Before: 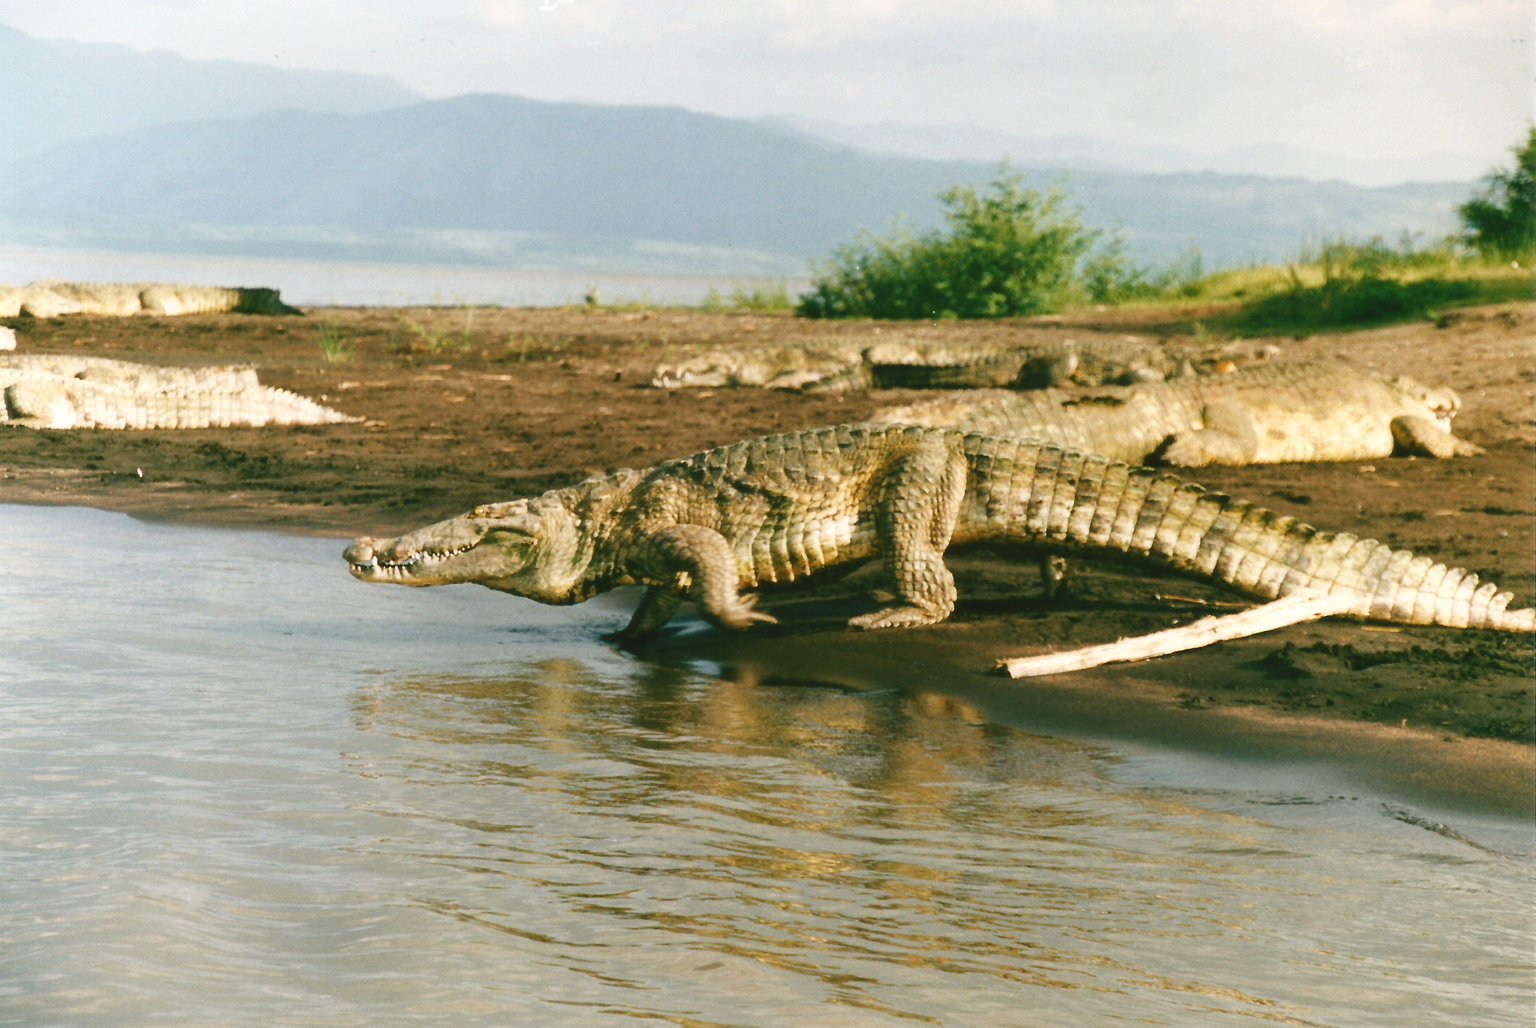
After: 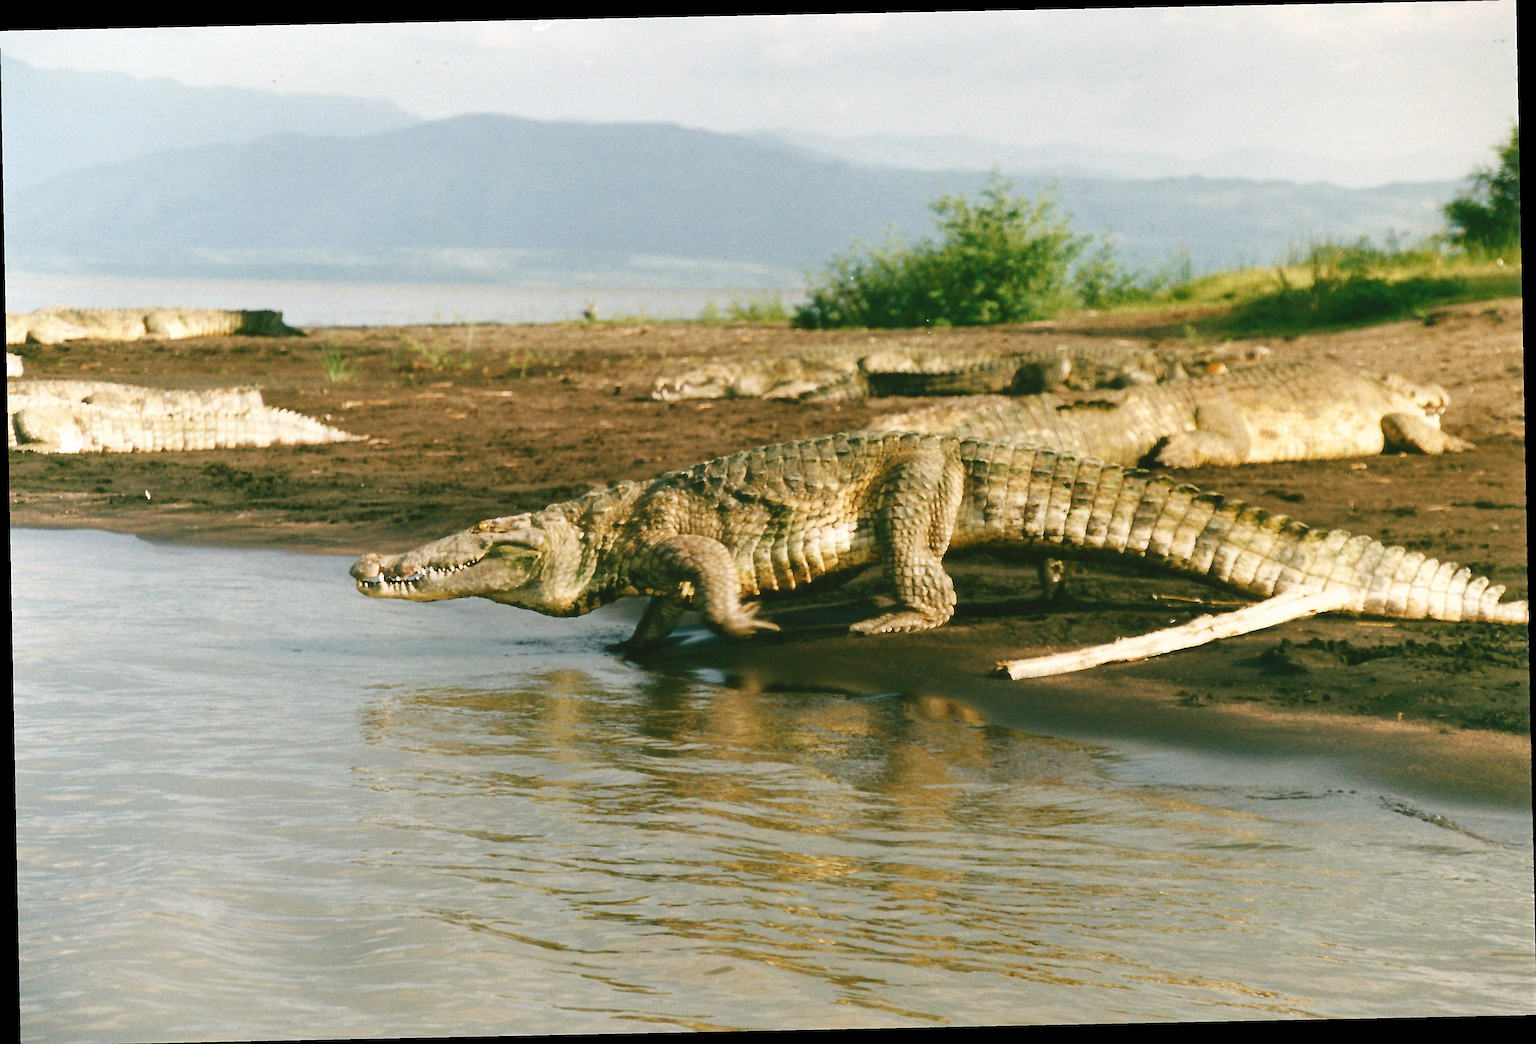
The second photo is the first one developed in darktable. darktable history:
rotate and perspective: rotation -1.17°, automatic cropping off
sharpen: on, module defaults
